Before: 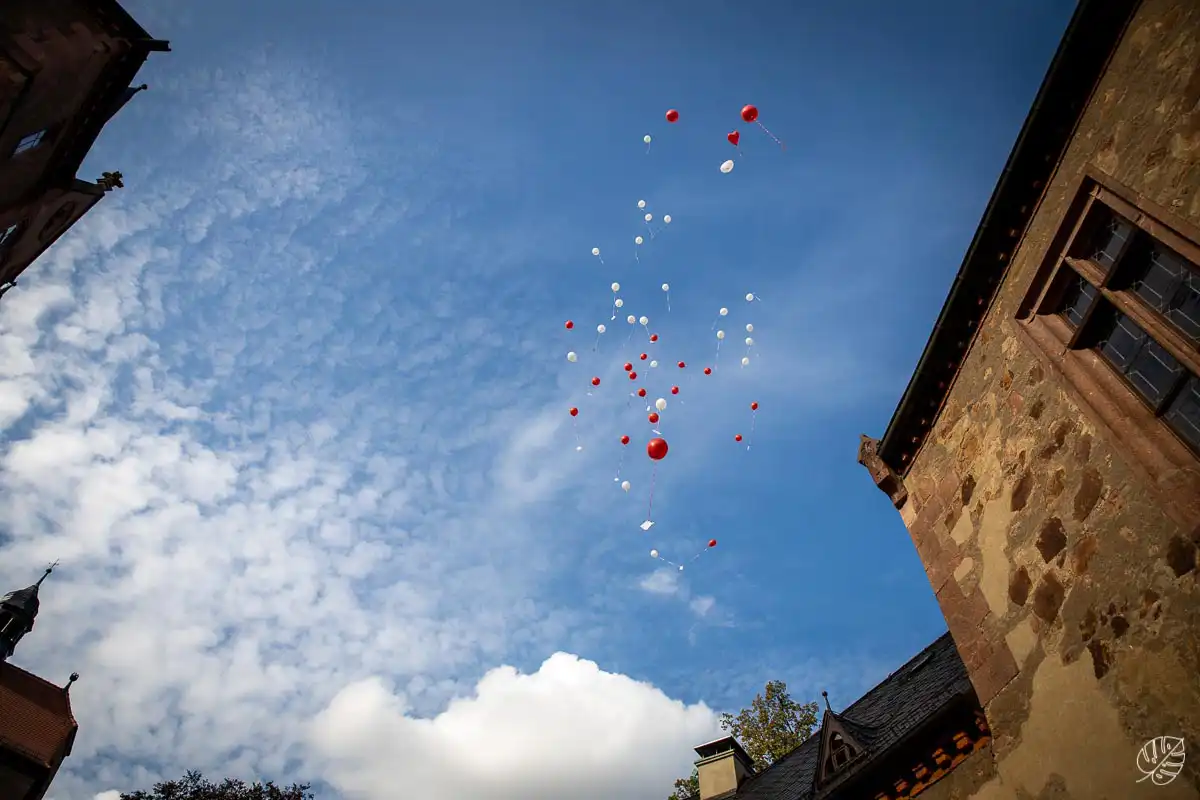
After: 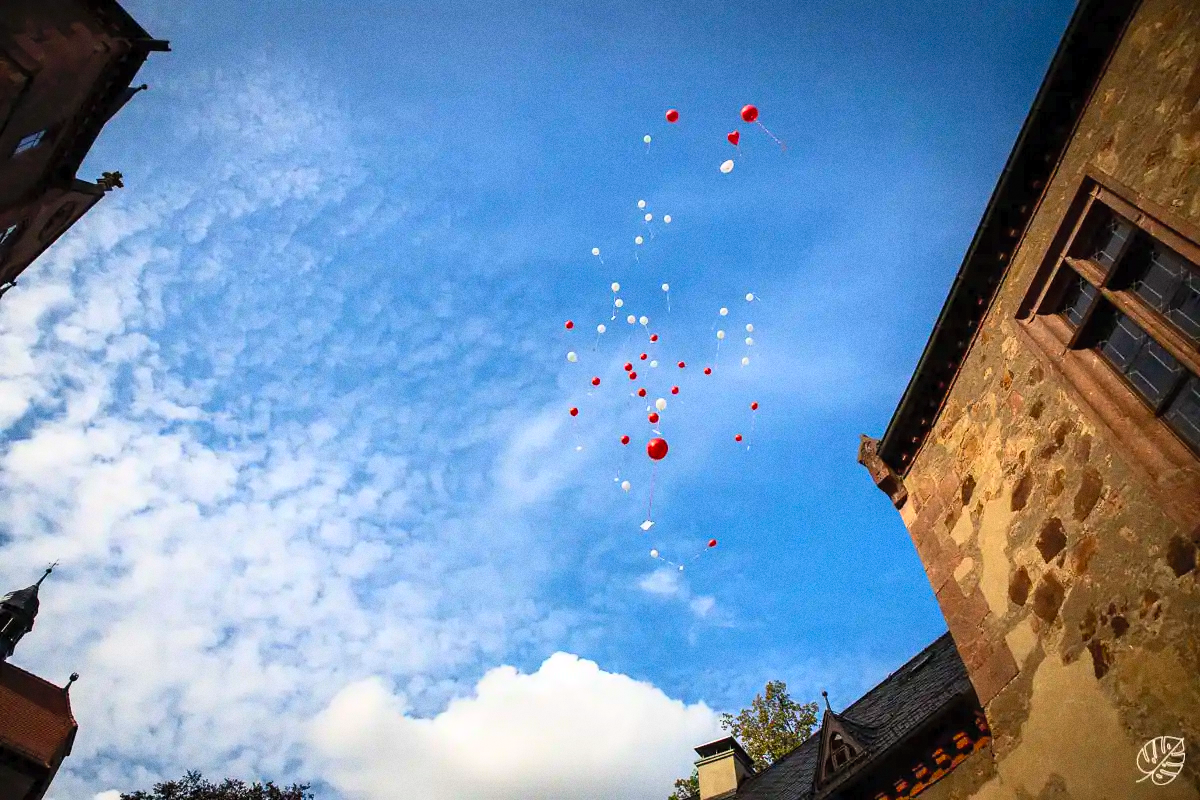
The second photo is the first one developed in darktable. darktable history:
contrast brightness saturation: contrast 0.24, brightness 0.26, saturation 0.39
shadows and highlights: shadows 5, soften with gaussian
grain: coarseness 0.09 ISO
